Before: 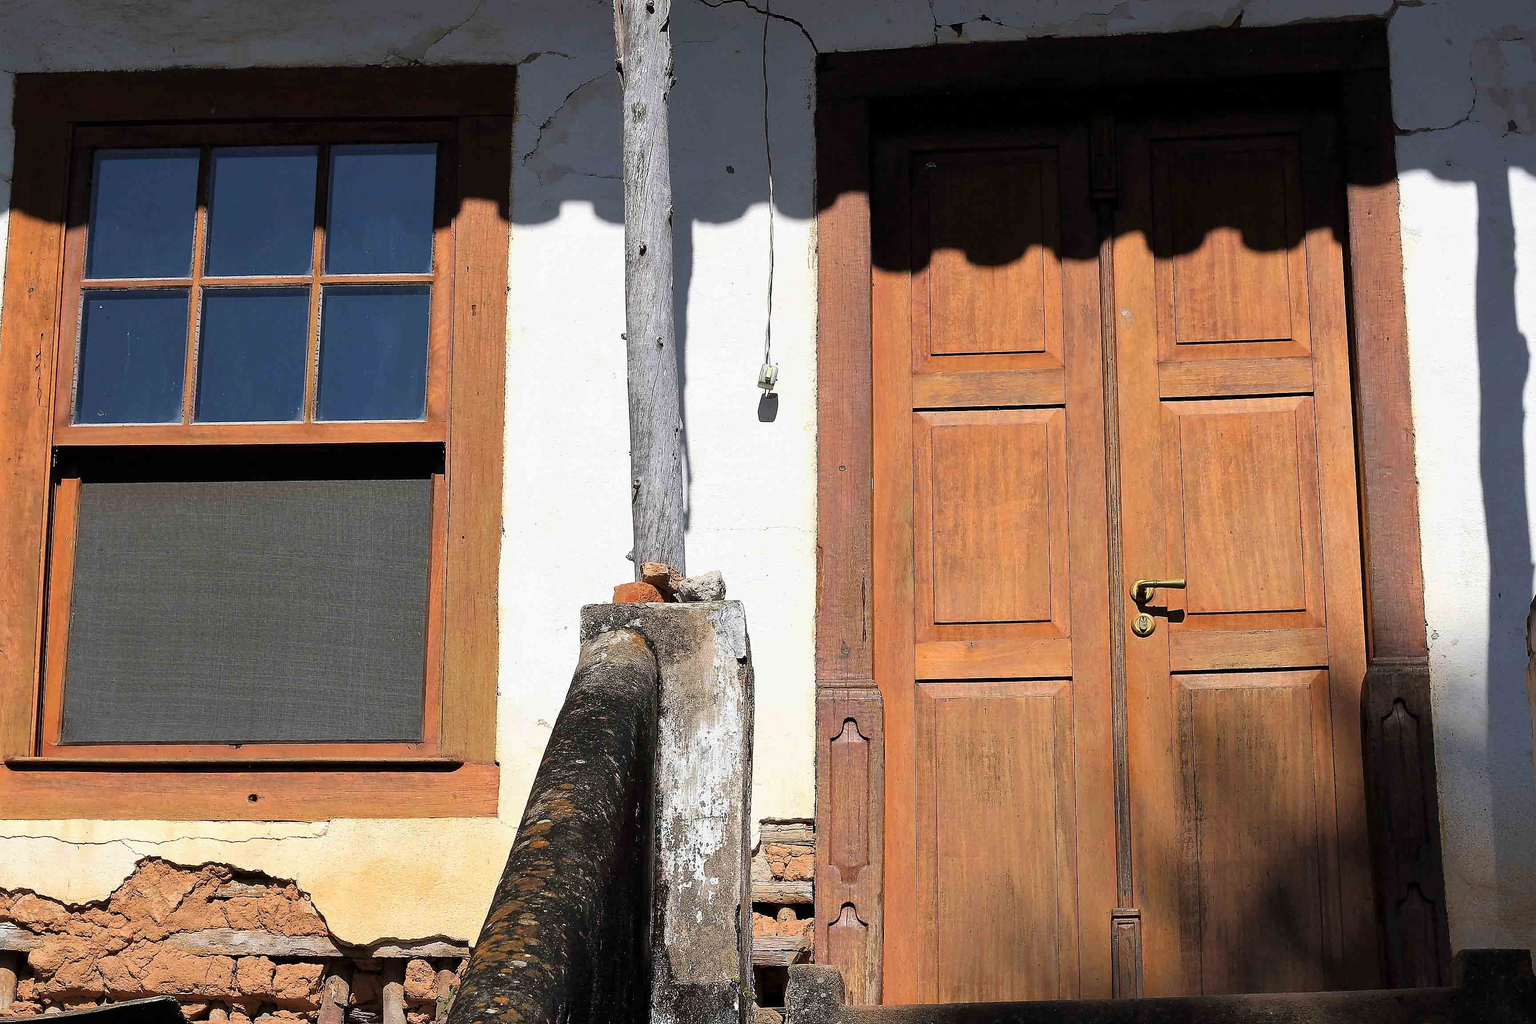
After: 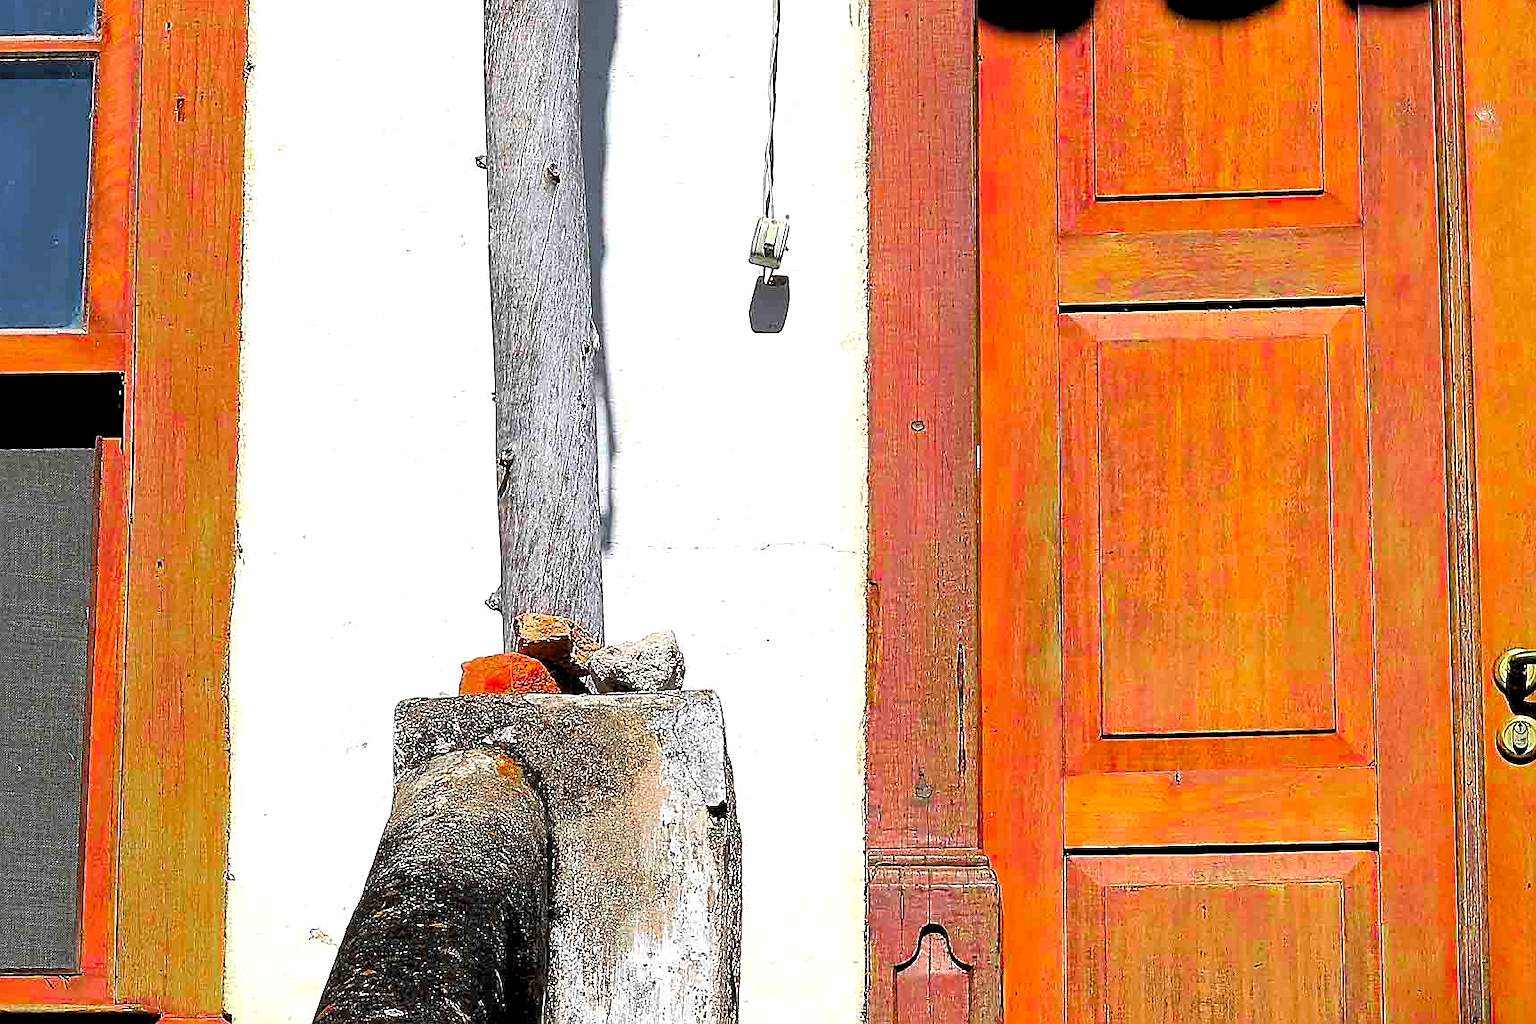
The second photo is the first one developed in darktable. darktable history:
color balance rgb: perceptual saturation grading › global saturation 40%, global vibrance 15%
crop: left 25%, top 25%, right 25%, bottom 25%
sharpen: on, module defaults
color zones: curves: ch0 [(0, 0.466) (0.128, 0.466) (0.25, 0.5) (0.375, 0.456) (0.5, 0.5) (0.625, 0.5) (0.737, 0.652) (0.875, 0.5)]; ch1 [(0, 0.603) (0.125, 0.618) (0.261, 0.348) (0.372, 0.353) (0.497, 0.363) (0.611, 0.45) (0.731, 0.427) (0.875, 0.518) (0.998, 0.652)]; ch2 [(0, 0.559) (0.125, 0.451) (0.253, 0.564) (0.37, 0.578) (0.5, 0.466) (0.625, 0.471) (0.731, 0.471) (0.88, 0.485)]
rgb levels: levels [[0.01, 0.419, 0.839], [0, 0.5, 1], [0, 0.5, 1]]
